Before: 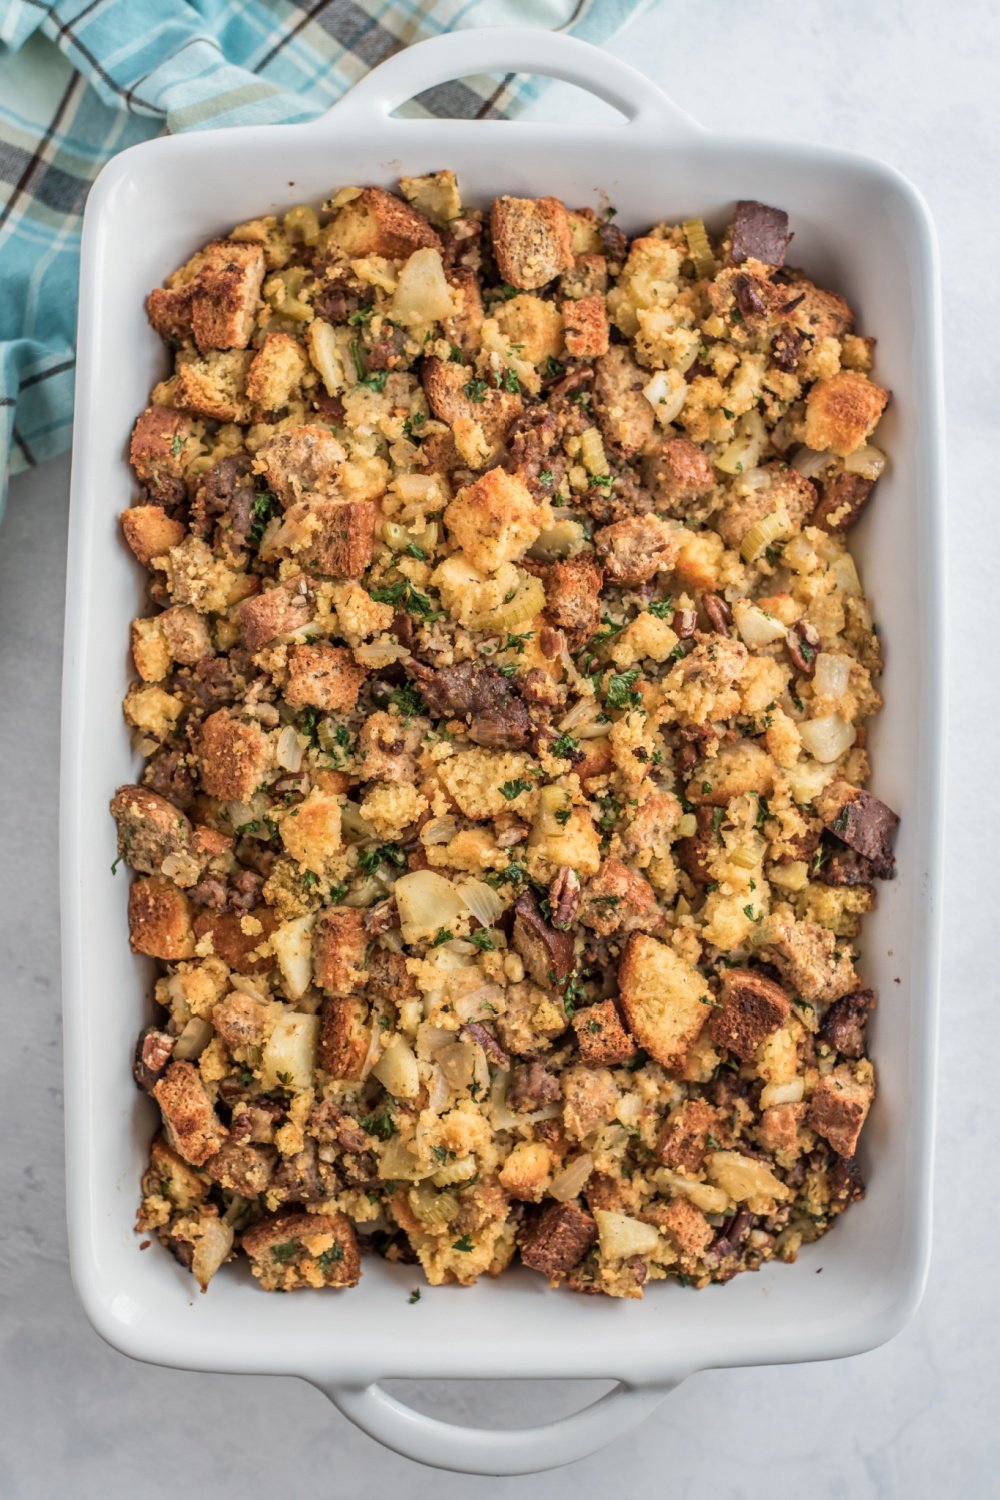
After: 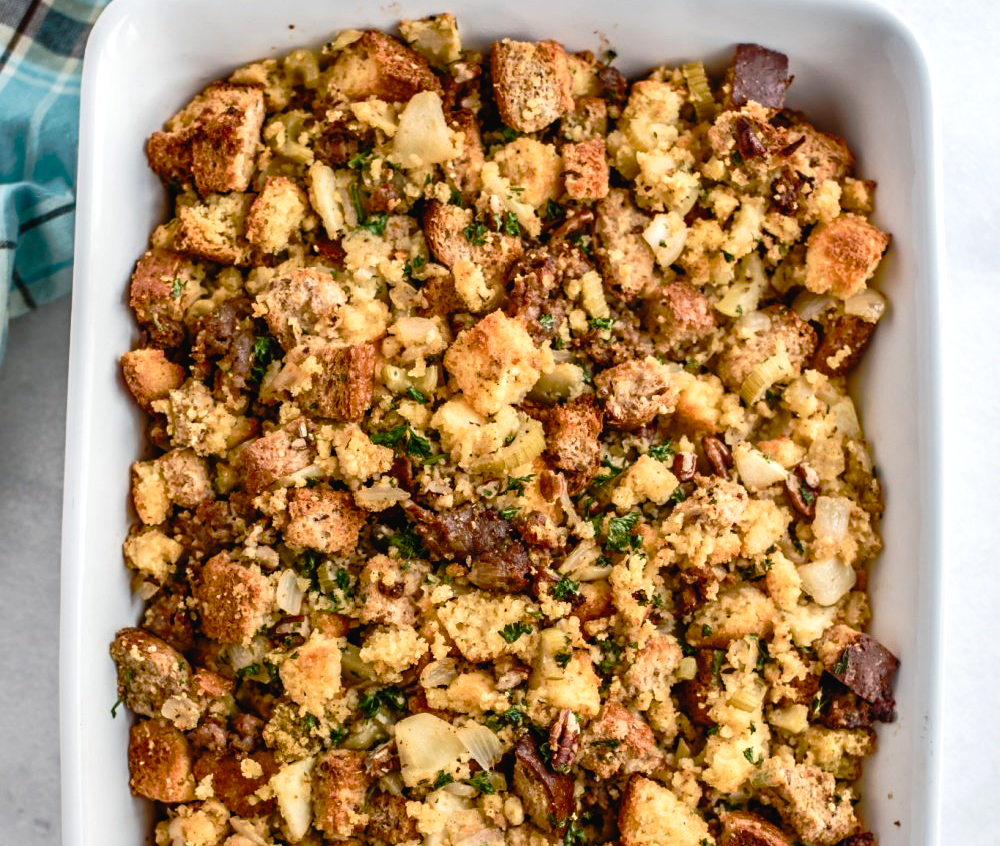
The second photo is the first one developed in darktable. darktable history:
exposure: black level correction 0.003, exposure 0.388 EV, compensate exposure bias true, compensate highlight preservation false
crop and rotate: top 10.511%, bottom 33.023%
contrast brightness saturation: contrast -0.117
sharpen: radius 5.286, amount 0.309, threshold 26.437
color balance rgb: perceptual saturation grading › global saturation 0.962%, perceptual saturation grading › highlights -17.38%, perceptual saturation grading › mid-tones 33.569%, perceptual saturation grading › shadows 50.544%, perceptual brilliance grading › highlights 3.721%, perceptual brilliance grading › mid-tones -18.593%, perceptual brilliance grading › shadows -41.665%, global vibrance 20%
tone curve: curves: ch0 [(0, 0) (0.126, 0.061) (0.362, 0.382) (0.498, 0.498) (0.706, 0.712) (1, 1)]; ch1 [(0, 0) (0.5, 0.505) (0.55, 0.578) (1, 1)]; ch2 [(0, 0) (0.44, 0.424) (0.489, 0.483) (0.537, 0.538) (1, 1)], preserve colors none
